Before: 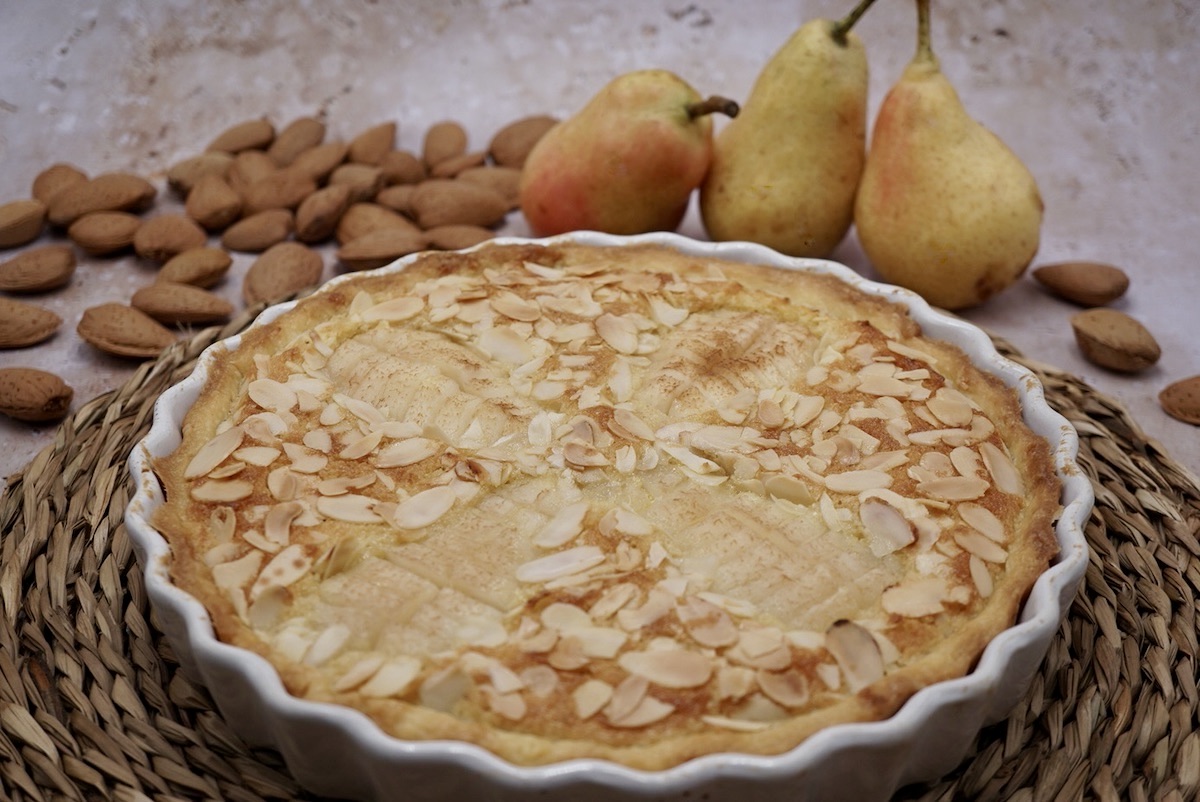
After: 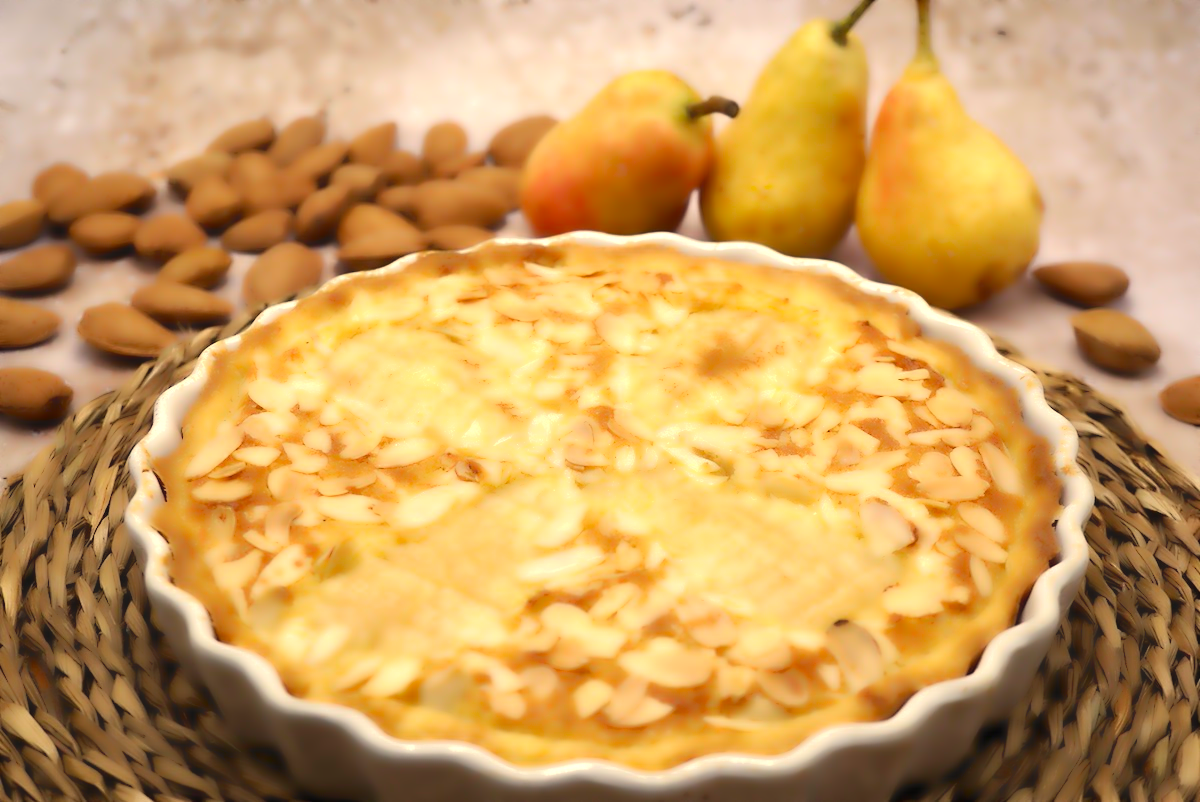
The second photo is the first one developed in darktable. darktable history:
color correction: highlights a* 2.72, highlights b* 22.8
lowpass: radius 4, soften with bilateral filter, unbound 0
exposure: black level correction 0, exposure 0.95 EV, compensate exposure bias true, compensate highlight preservation false
